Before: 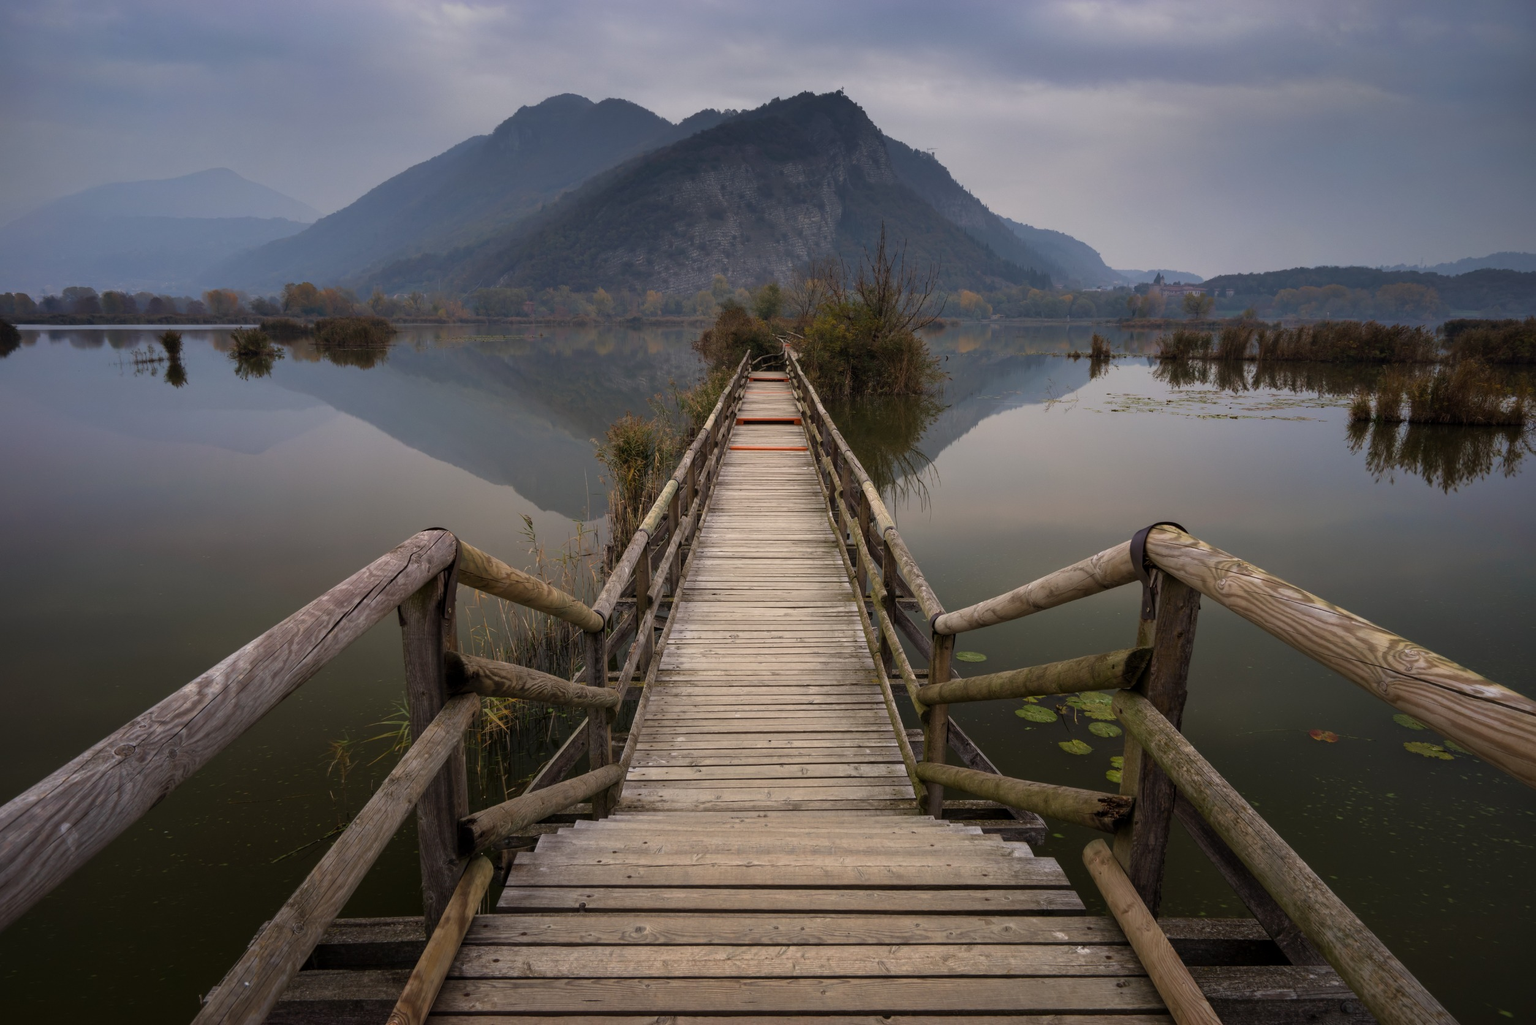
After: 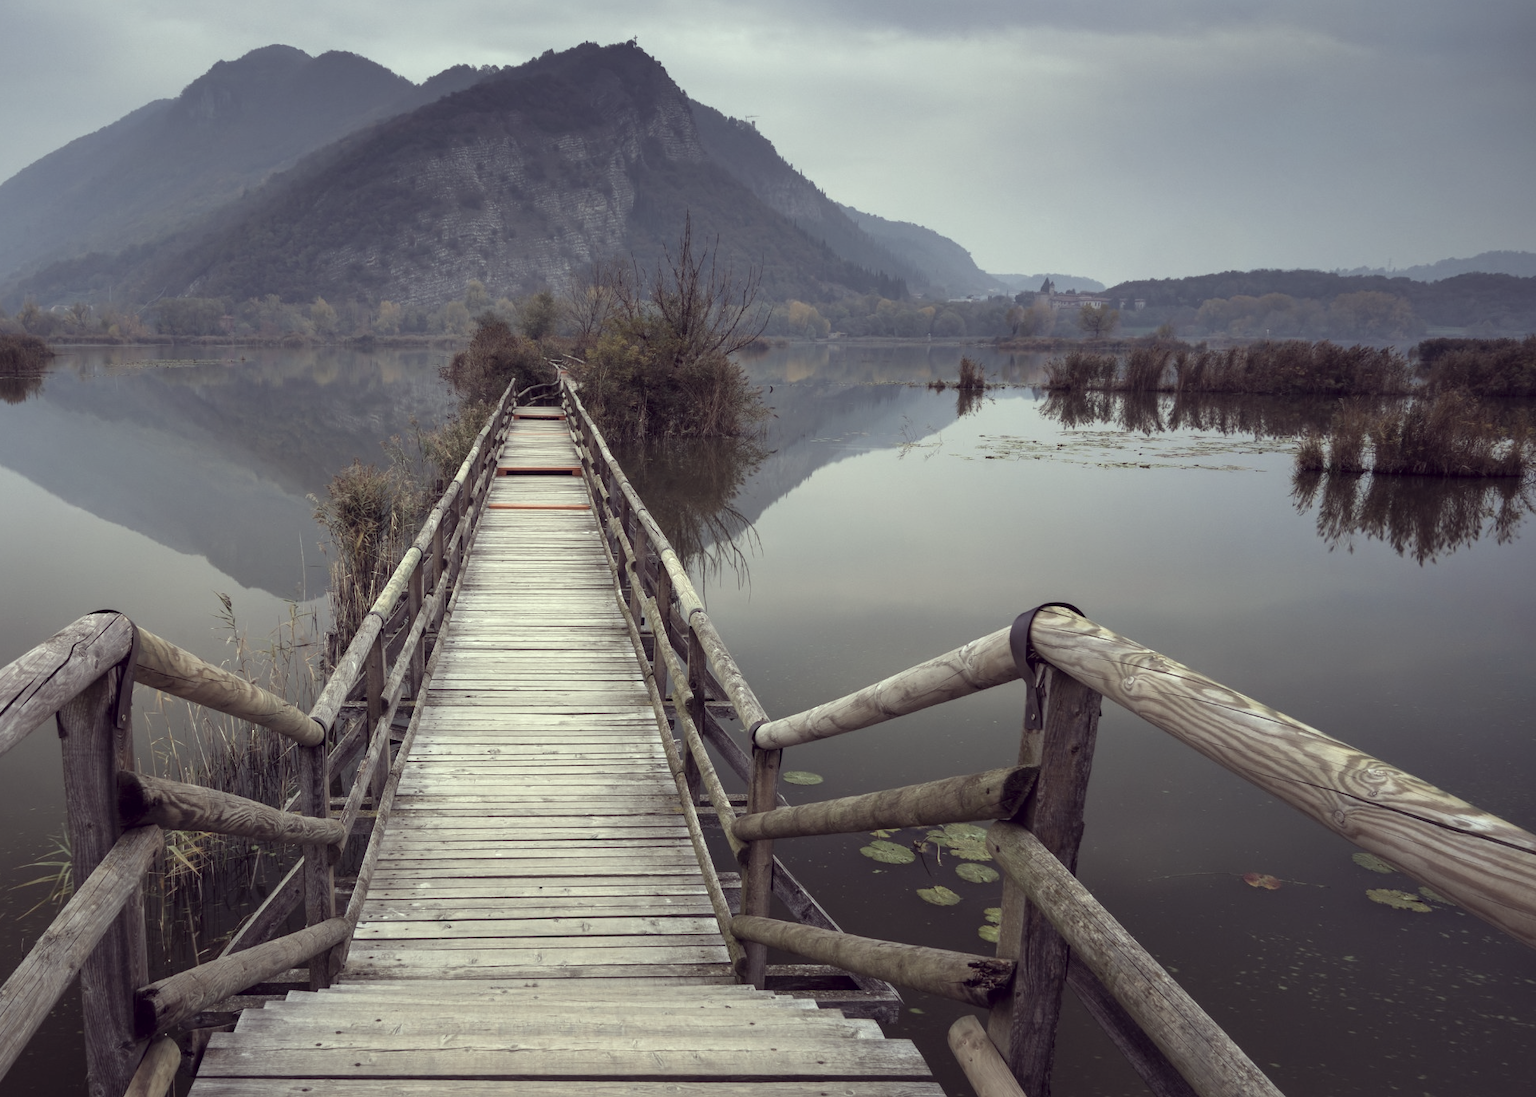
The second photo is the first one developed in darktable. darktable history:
exposure: black level correction 0, exposure 1 EV, compensate exposure bias true, compensate highlight preservation false
white balance: red 0.974, blue 1.044
color correction: highlights a* -20.17, highlights b* 20.27, shadows a* 20.03, shadows b* -20.46, saturation 0.43
shadows and highlights: radius 121.13, shadows 21.4, white point adjustment -9.72, highlights -14.39, soften with gaussian
crop: left 23.095%, top 5.827%, bottom 11.854%
